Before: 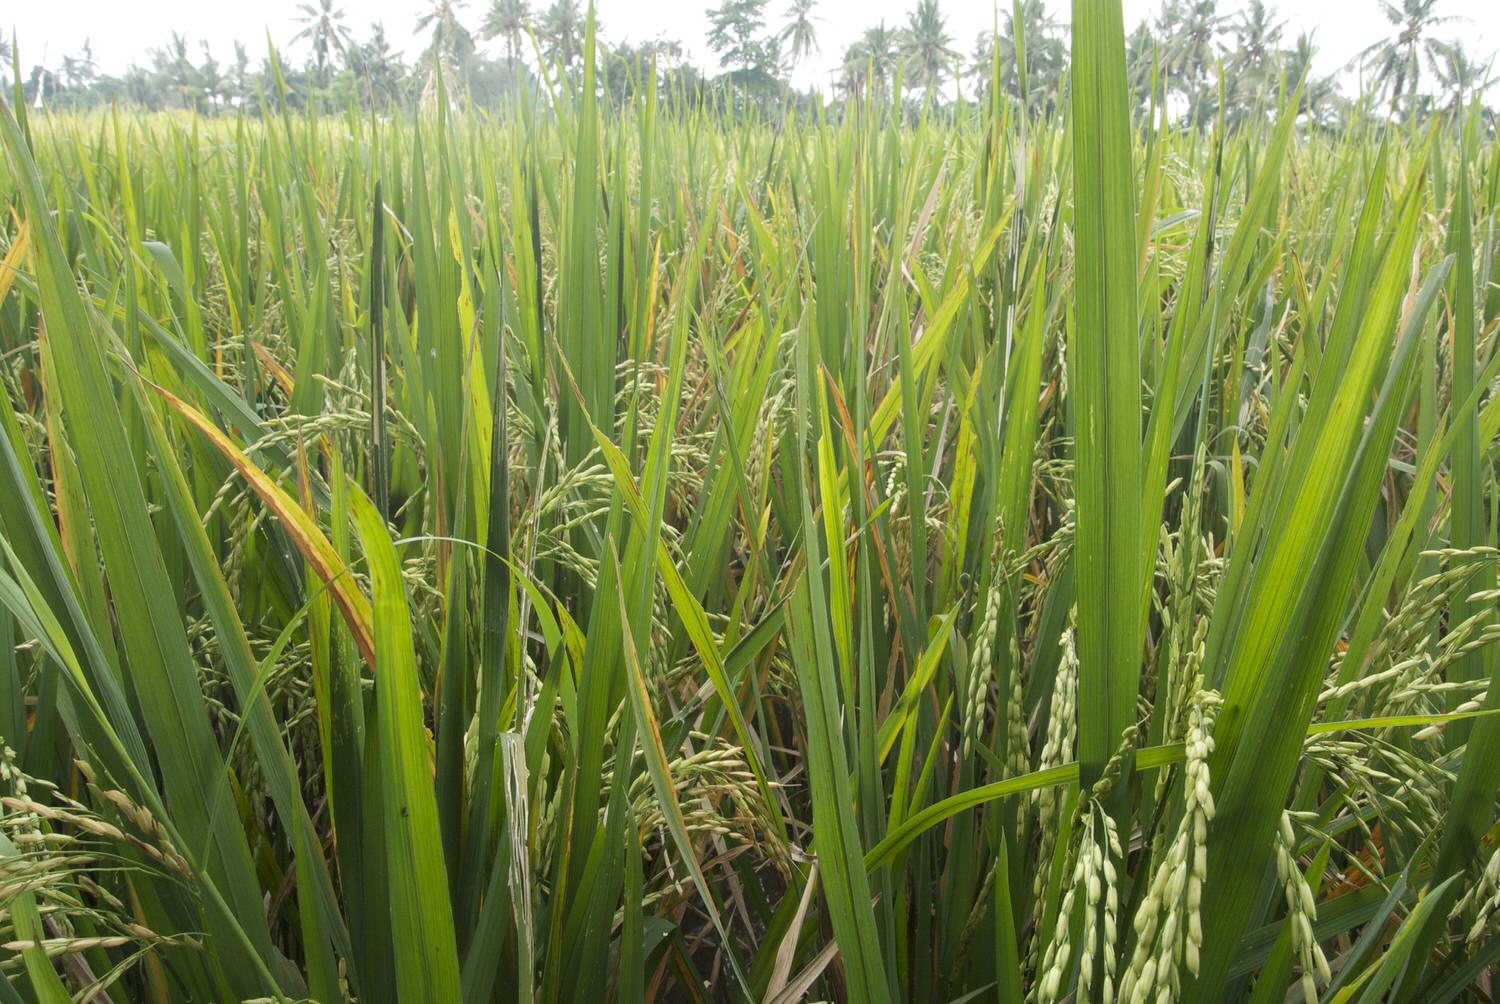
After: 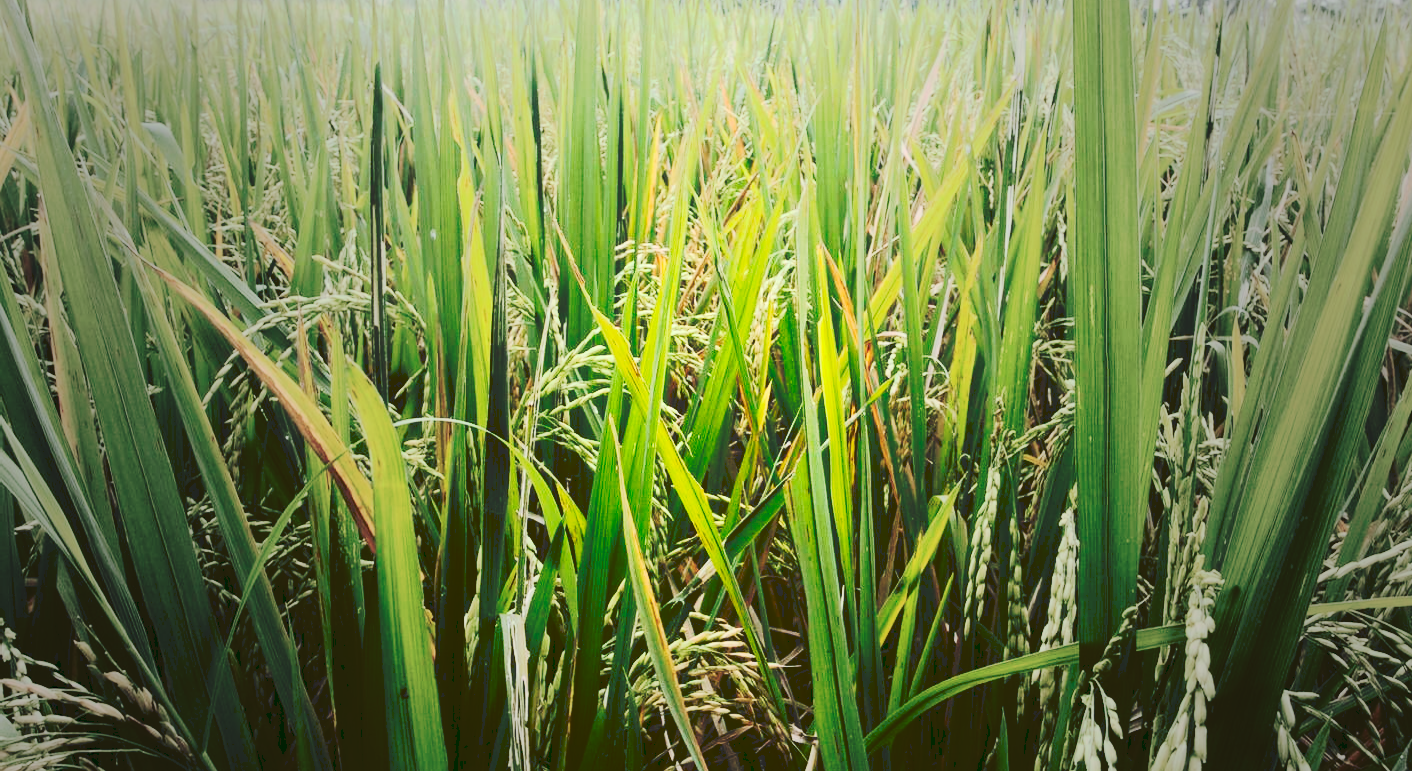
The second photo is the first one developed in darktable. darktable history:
contrast brightness saturation: contrast 0.413, brightness 0.047, saturation 0.256
crop and rotate: angle 0.044°, top 11.862%, right 5.742%, bottom 11.234%
tone curve: curves: ch0 [(0, 0) (0.003, 0.174) (0.011, 0.178) (0.025, 0.182) (0.044, 0.185) (0.069, 0.191) (0.1, 0.194) (0.136, 0.199) (0.177, 0.219) (0.224, 0.246) (0.277, 0.284) (0.335, 0.35) (0.399, 0.43) (0.468, 0.539) (0.543, 0.637) (0.623, 0.711) (0.709, 0.799) (0.801, 0.865) (0.898, 0.914) (1, 1)], preserve colors none
vignetting: fall-off start 16.76%, fall-off radius 99.08%, width/height ratio 0.722
